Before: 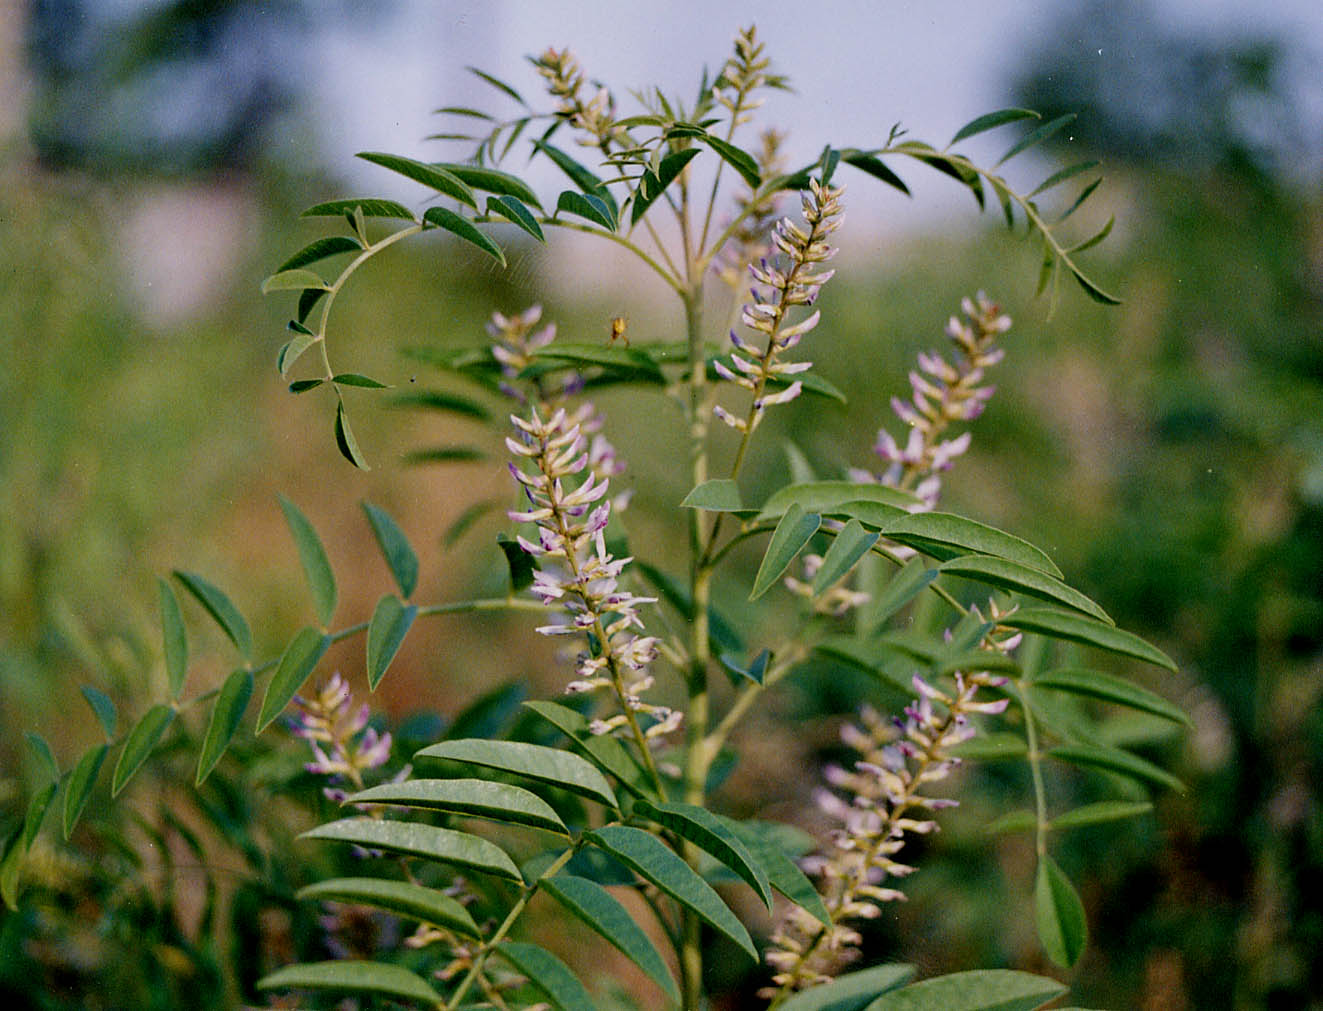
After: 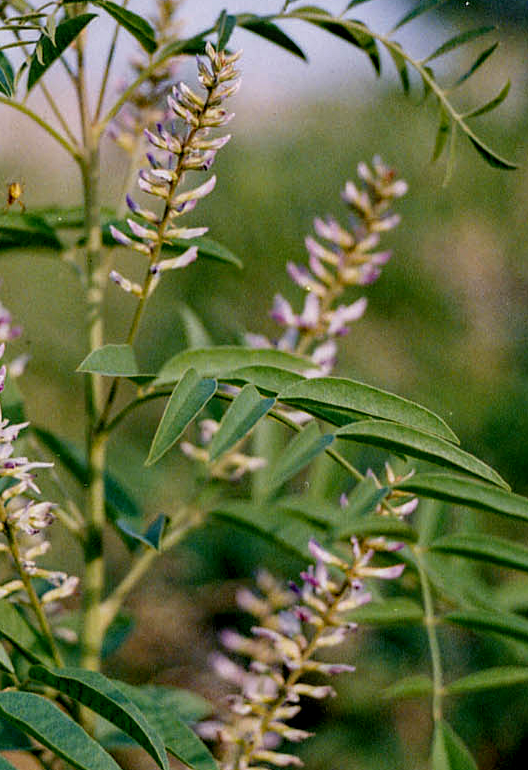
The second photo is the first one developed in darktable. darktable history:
crop: left 45.721%, top 13.393%, right 14.118%, bottom 10.01%
local contrast: on, module defaults
haze removal: compatibility mode true, adaptive false
